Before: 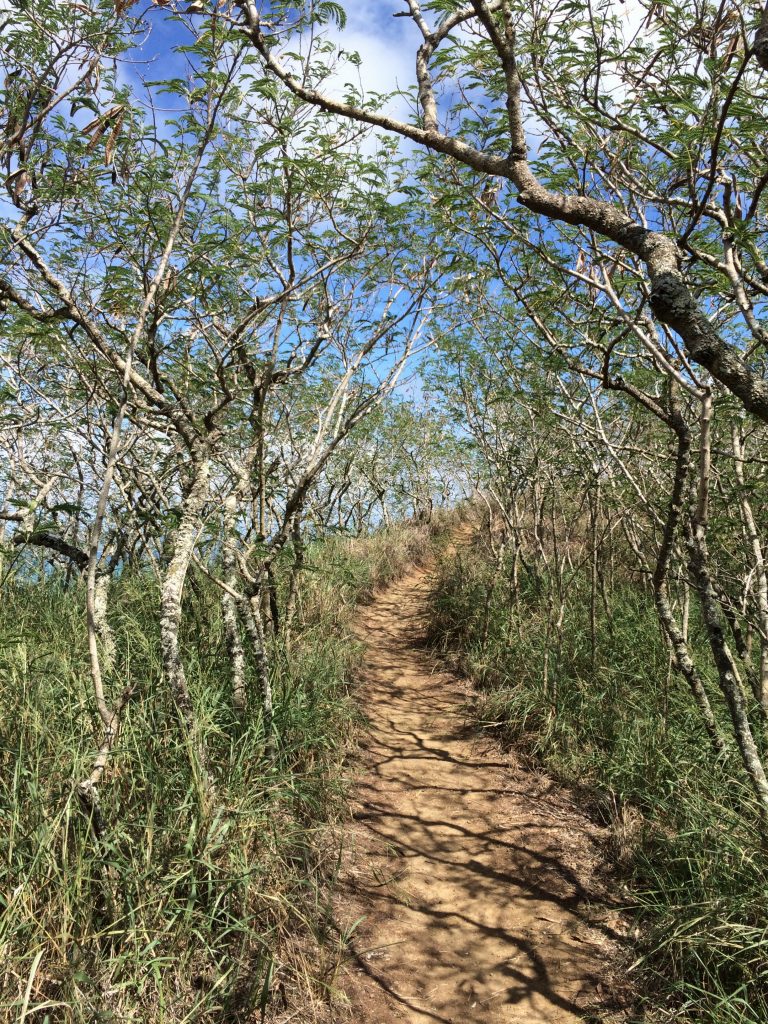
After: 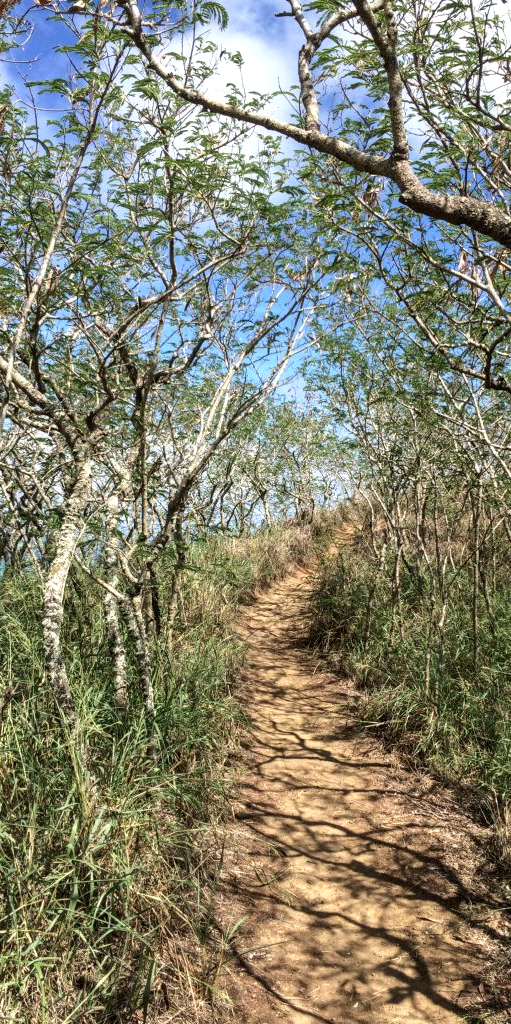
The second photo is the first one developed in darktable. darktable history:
local contrast: on, module defaults
crop: left 15.419%, right 17.914%
exposure: exposure 0.207 EV, compensate highlight preservation false
